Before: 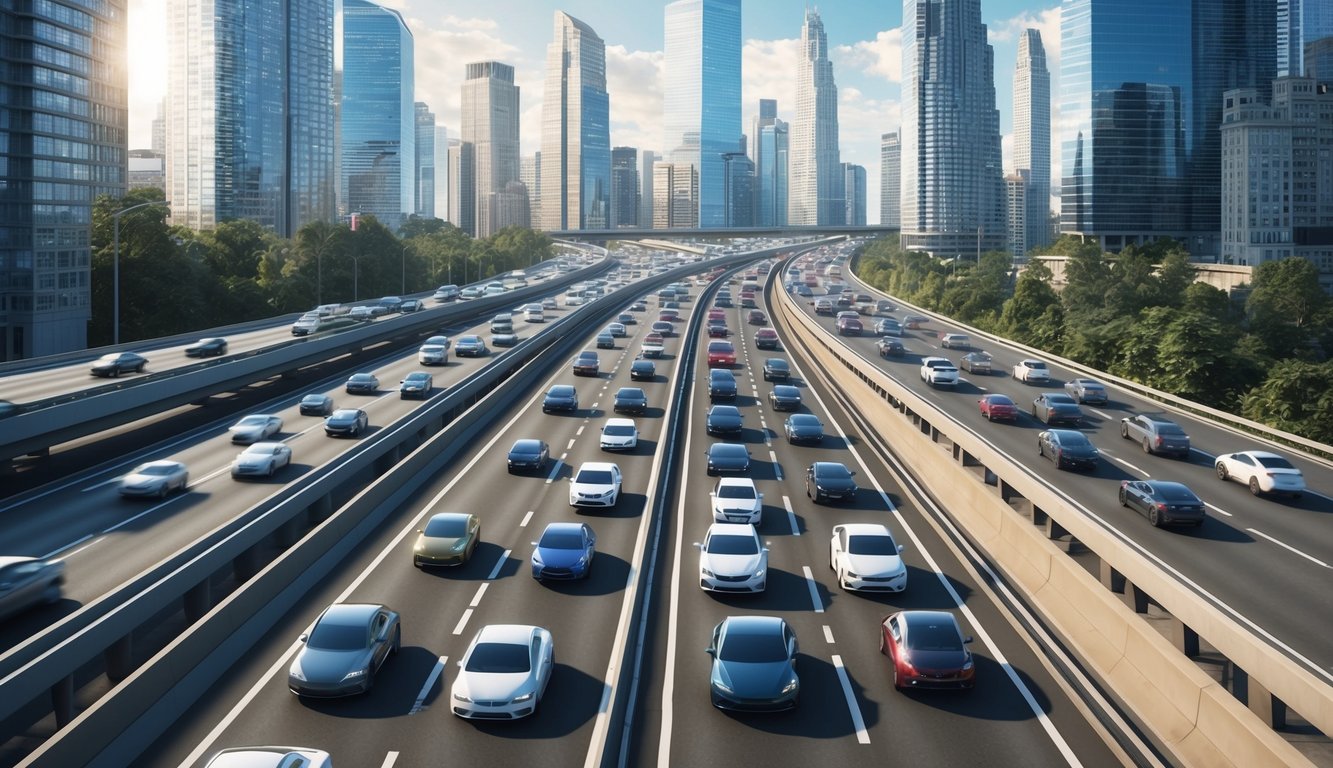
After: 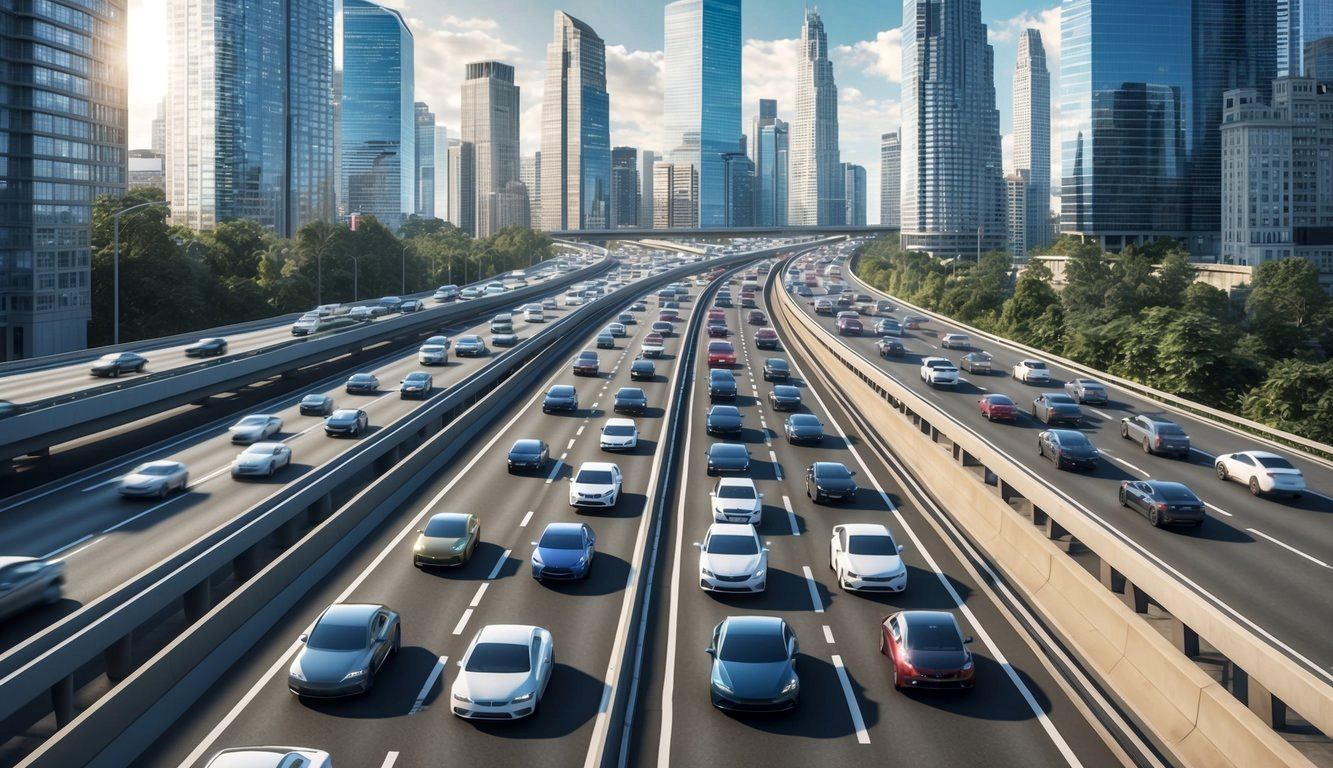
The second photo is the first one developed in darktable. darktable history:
shadows and highlights: shadows 30.62, highlights -62.93, soften with gaussian
local contrast: on, module defaults
